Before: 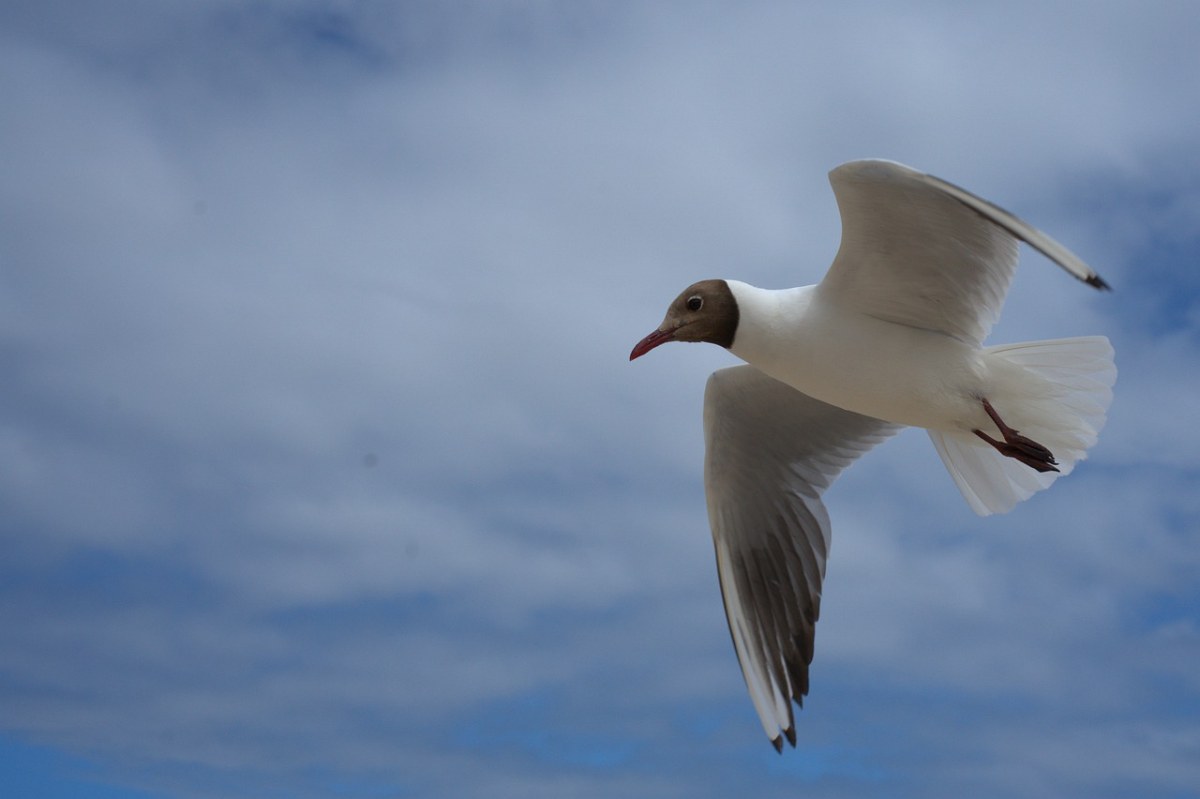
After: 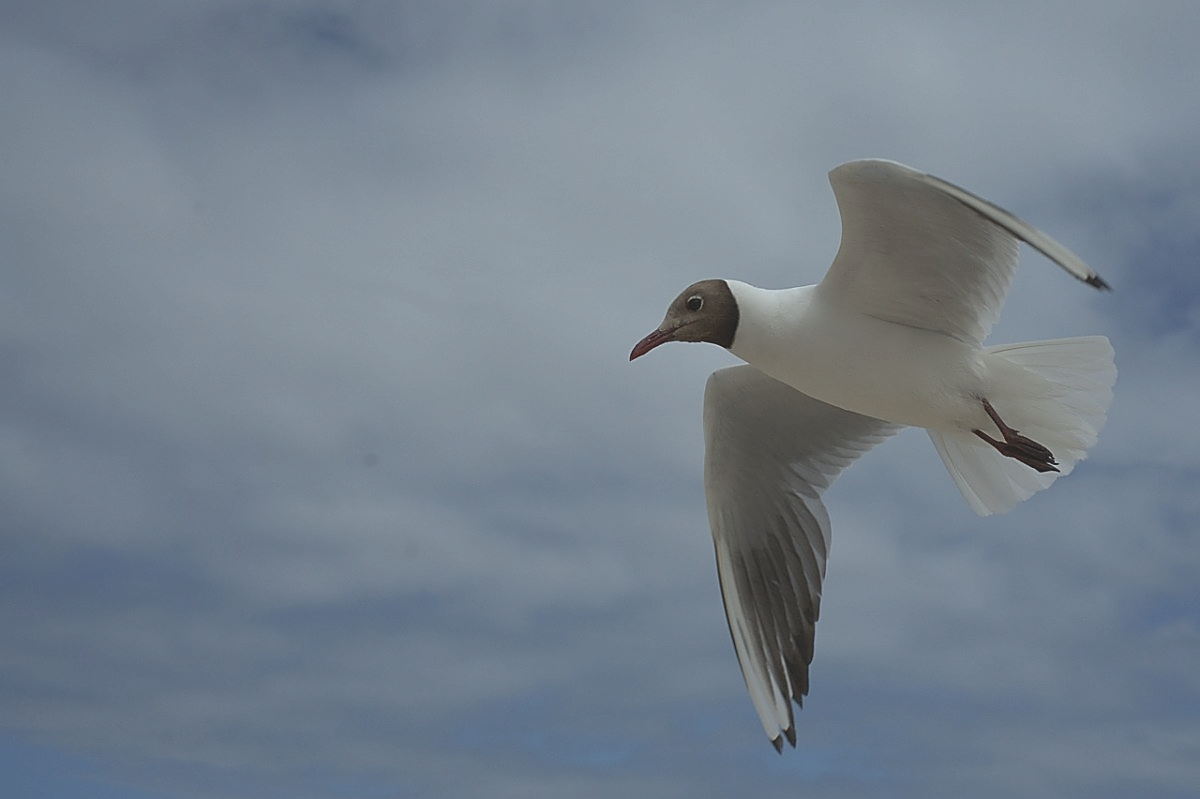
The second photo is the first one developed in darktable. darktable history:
sharpen: radius 1.4, amount 1.25, threshold 0.7
contrast brightness saturation: contrast -0.26, saturation -0.43
color correction: highlights a* -2.68, highlights b* 2.57
